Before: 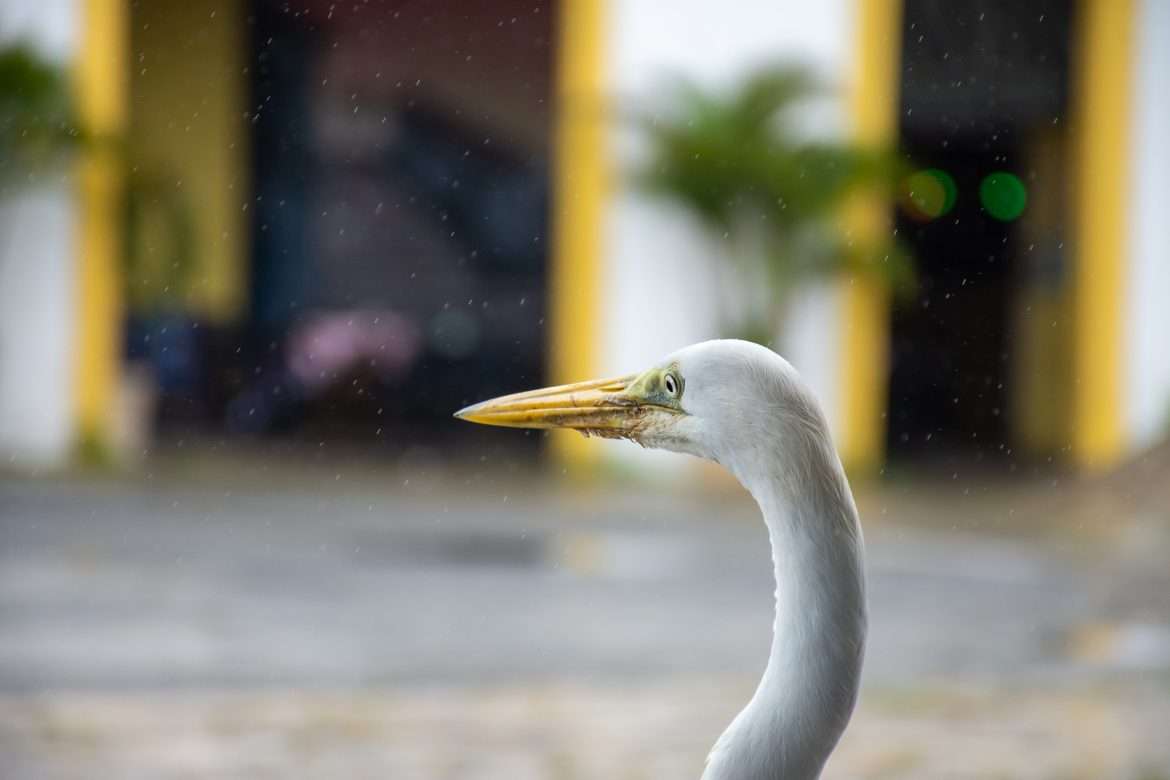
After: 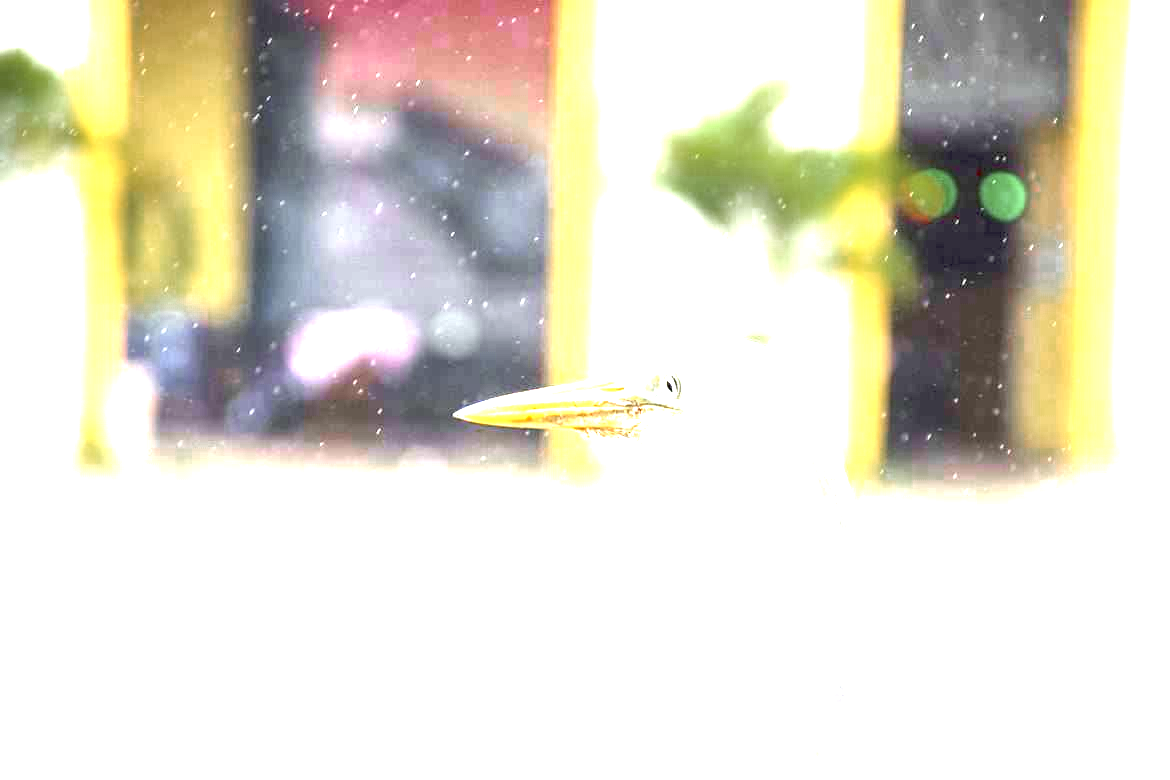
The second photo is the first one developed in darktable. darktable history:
exposure: black level correction 0, exposure 3.9 EV, compensate highlight preservation false
color zones: curves: ch0 [(0, 0.48) (0.209, 0.398) (0.305, 0.332) (0.429, 0.493) (0.571, 0.5) (0.714, 0.5) (0.857, 0.5) (1, 0.48)]; ch1 [(0, 0.736) (0.143, 0.625) (0.225, 0.371) (0.429, 0.256) (0.571, 0.241) (0.714, 0.213) (0.857, 0.48) (1, 0.736)]; ch2 [(0, 0.448) (0.143, 0.498) (0.286, 0.5) (0.429, 0.5) (0.571, 0.5) (0.714, 0.5) (0.857, 0.5) (1, 0.448)]
color balance rgb: perceptual saturation grading › global saturation 0.388%
contrast brightness saturation: contrast 0.011, saturation -0.064
